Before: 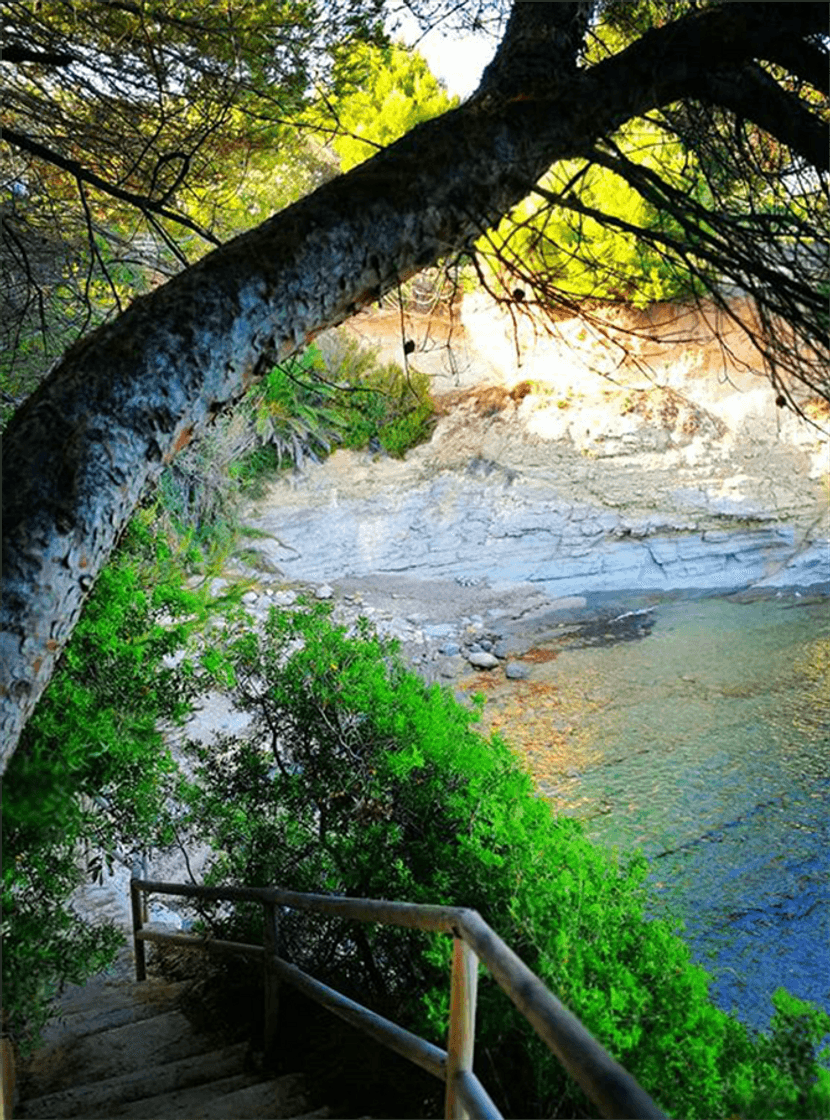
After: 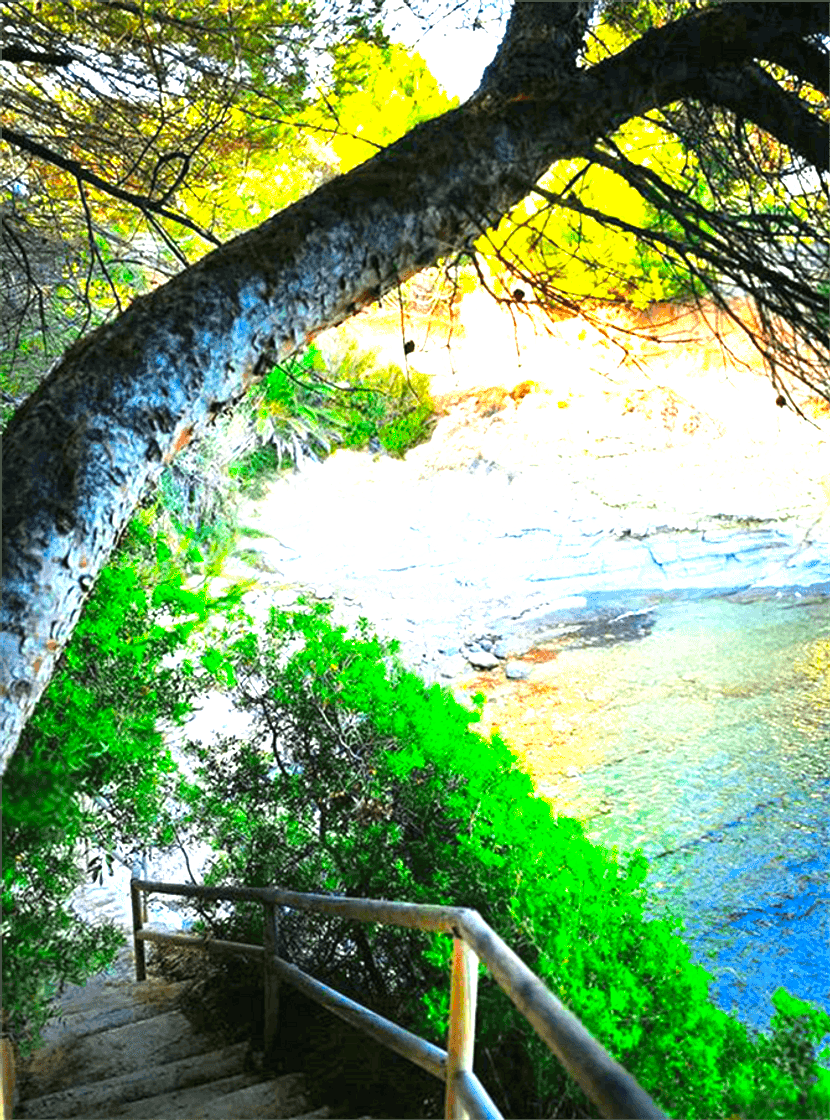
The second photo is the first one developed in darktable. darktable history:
vibrance: vibrance 100%
exposure: black level correction 0, exposure 1.675 EV, compensate exposure bias true, compensate highlight preservation false
